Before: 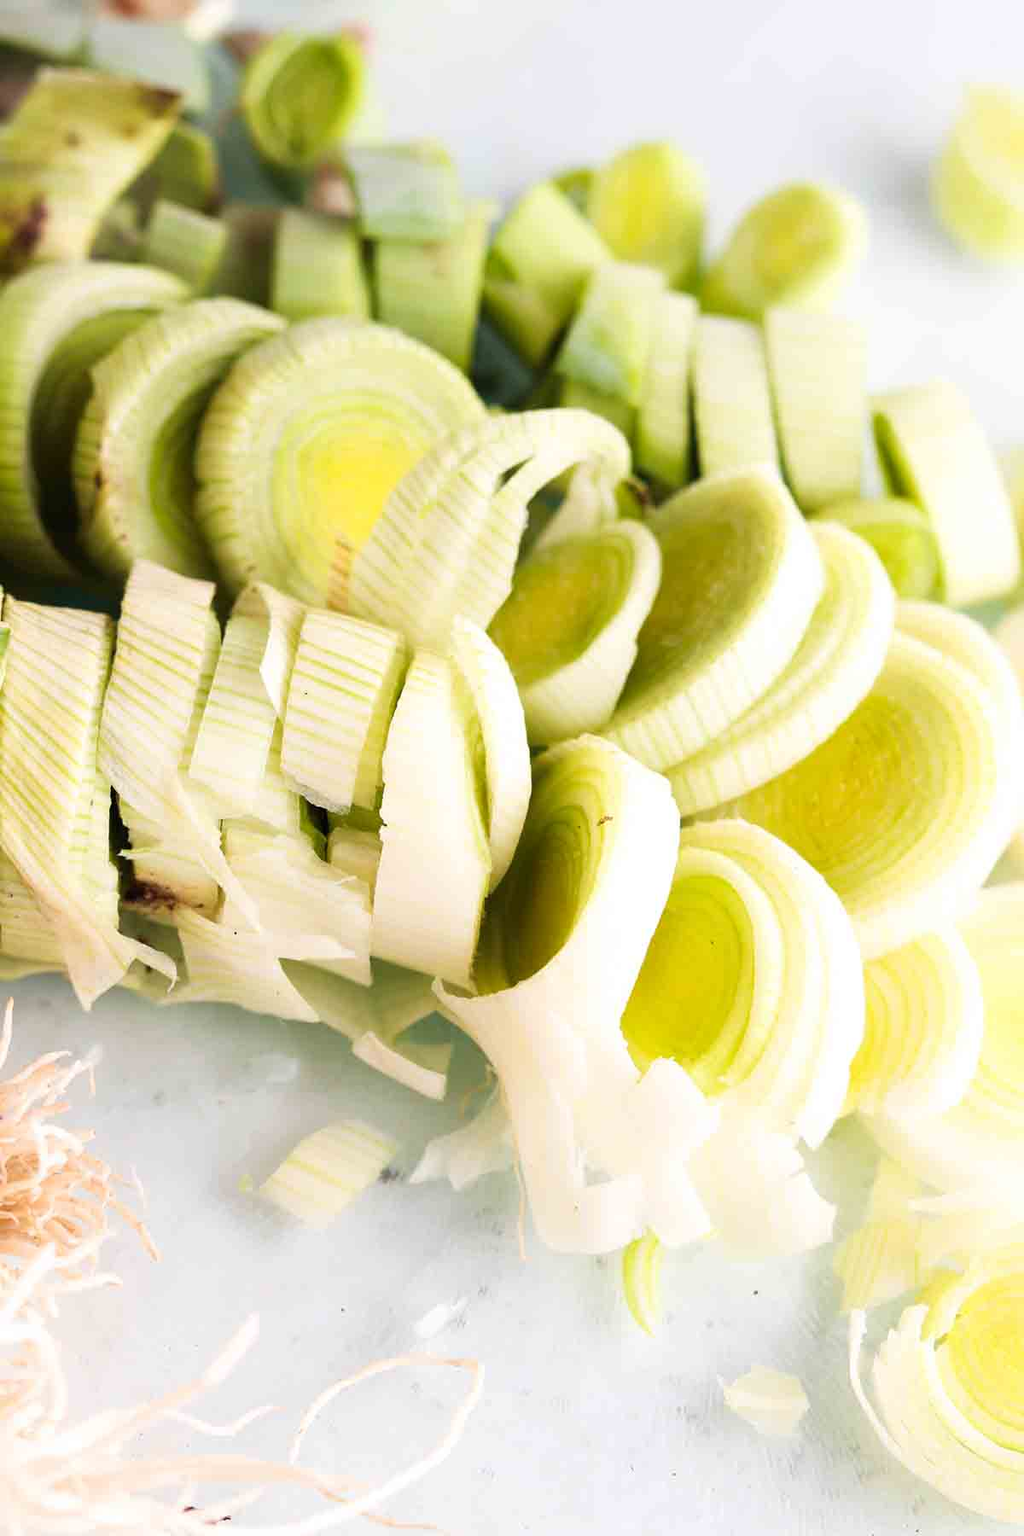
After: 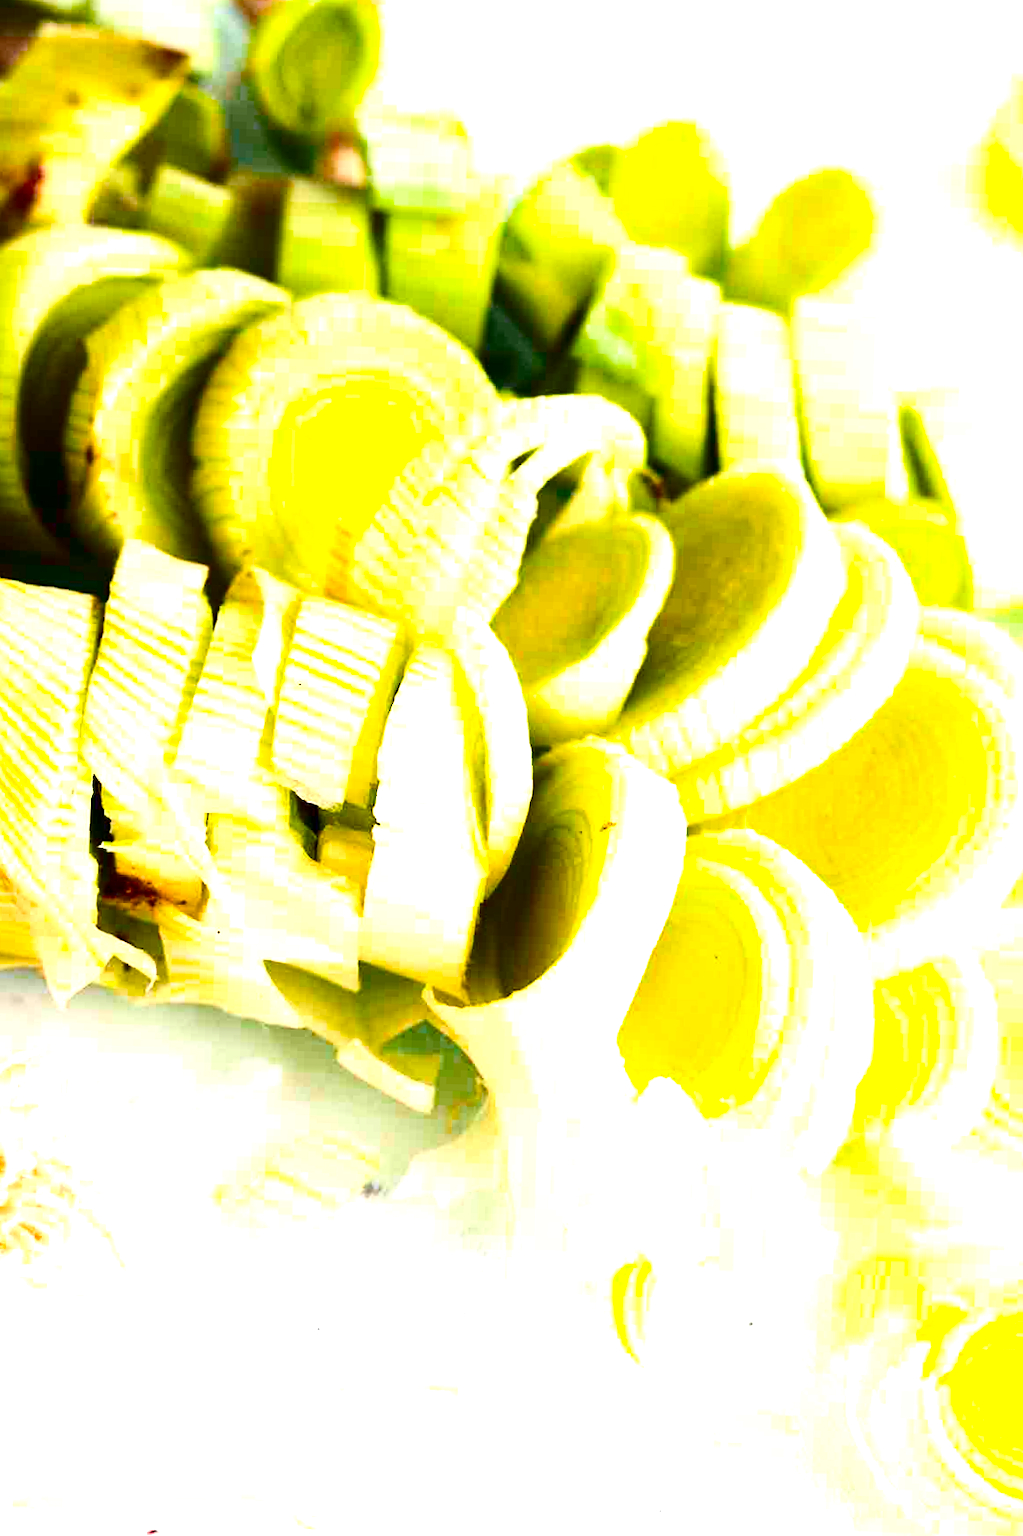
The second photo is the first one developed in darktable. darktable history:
crop and rotate: angle -1.72°
color balance rgb: perceptual saturation grading › global saturation 31.172%, global vibrance 16.005%, saturation formula JzAzBz (2021)
exposure: exposure 1.066 EV, compensate highlight preservation false
contrast brightness saturation: contrast 0.224, brightness -0.195, saturation 0.23
